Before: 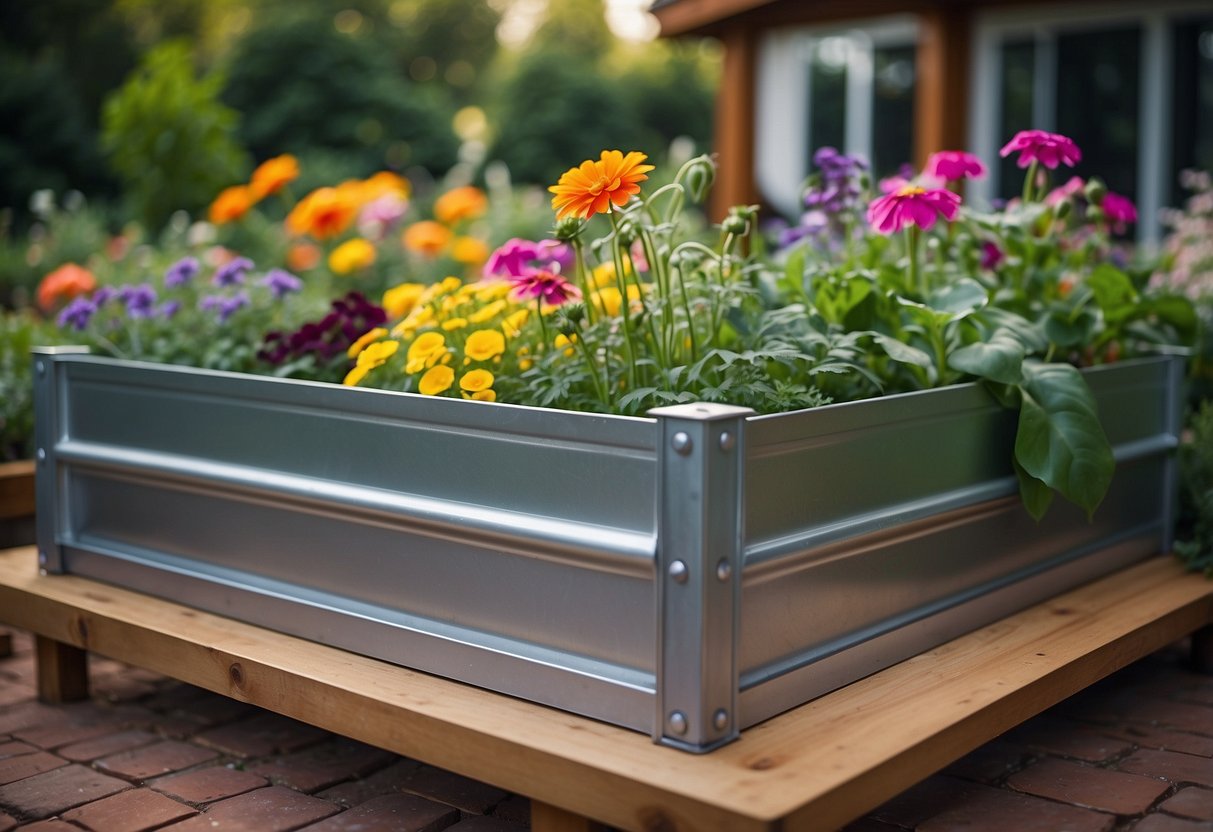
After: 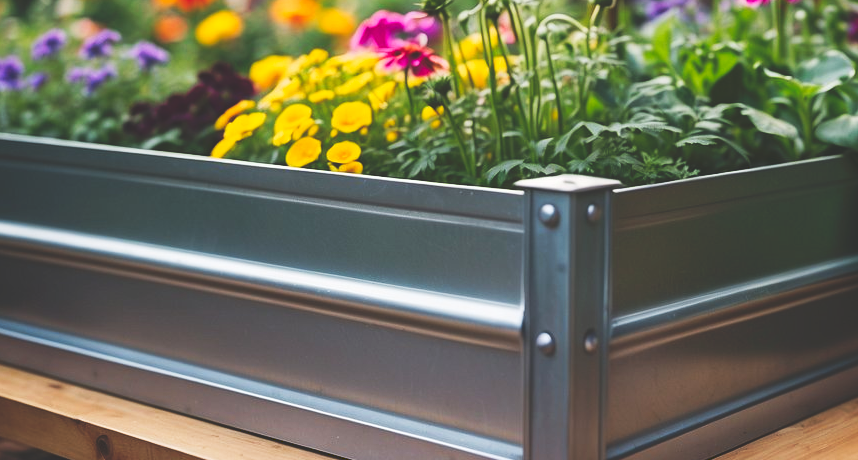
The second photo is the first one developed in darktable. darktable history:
tone curve: curves: ch0 [(0, 0) (0.003, 0.183) (0.011, 0.183) (0.025, 0.184) (0.044, 0.188) (0.069, 0.197) (0.1, 0.204) (0.136, 0.212) (0.177, 0.226) (0.224, 0.24) (0.277, 0.273) (0.335, 0.322) (0.399, 0.388) (0.468, 0.468) (0.543, 0.579) (0.623, 0.686) (0.709, 0.792) (0.801, 0.877) (0.898, 0.939) (1, 1)], preserve colors none
crop: left 10.974%, top 27.504%, right 18.289%, bottom 17.15%
